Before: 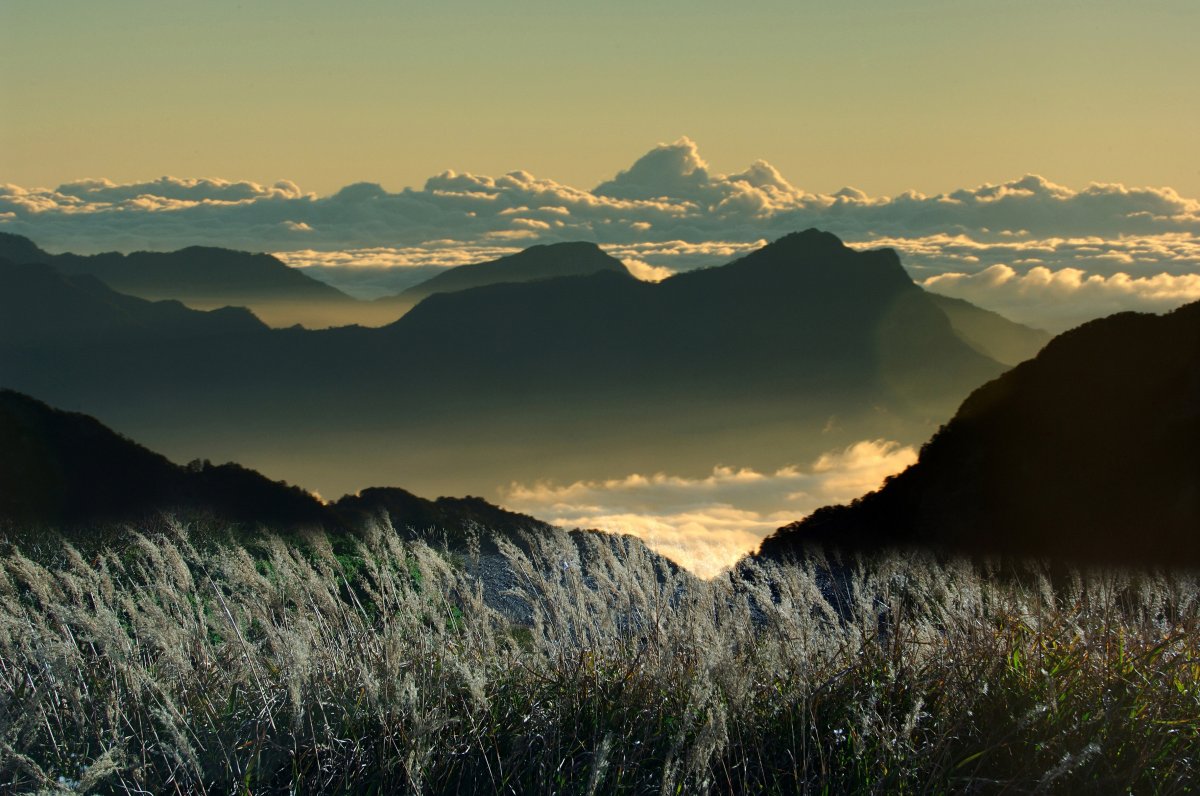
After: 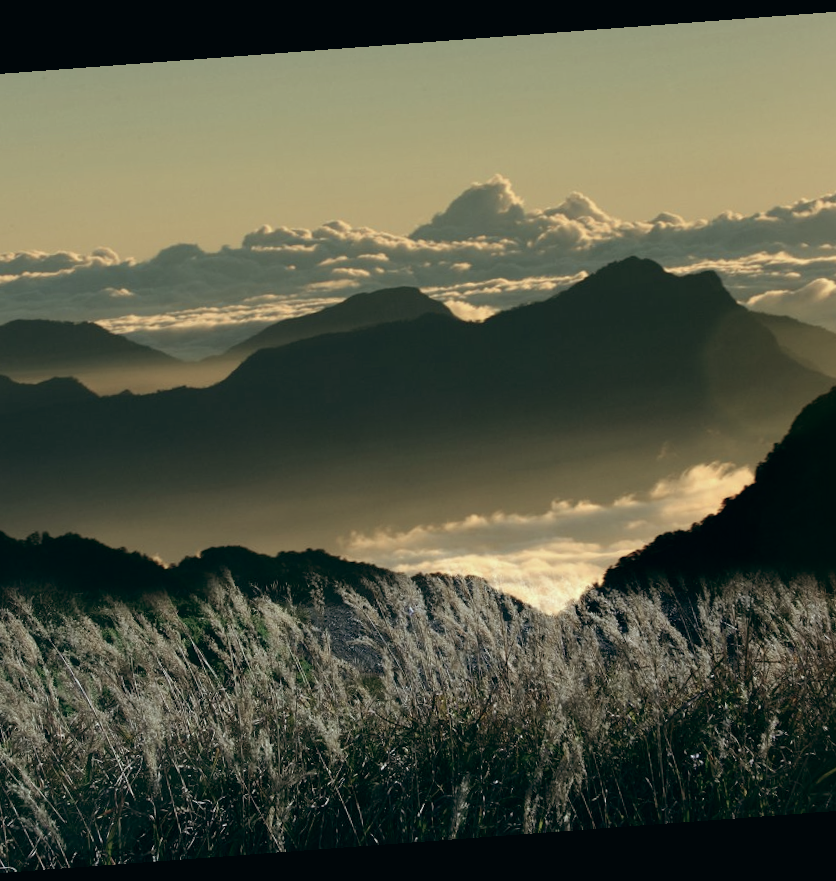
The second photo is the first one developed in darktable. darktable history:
crop and rotate: left 15.546%, right 17.787%
color balance: lift [1, 0.994, 1.002, 1.006], gamma [0.957, 1.081, 1.016, 0.919], gain [0.97, 0.972, 1.01, 1.028], input saturation 91.06%, output saturation 79.8%
rotate and perspective: rotation -4.25°, automatic cropping off
